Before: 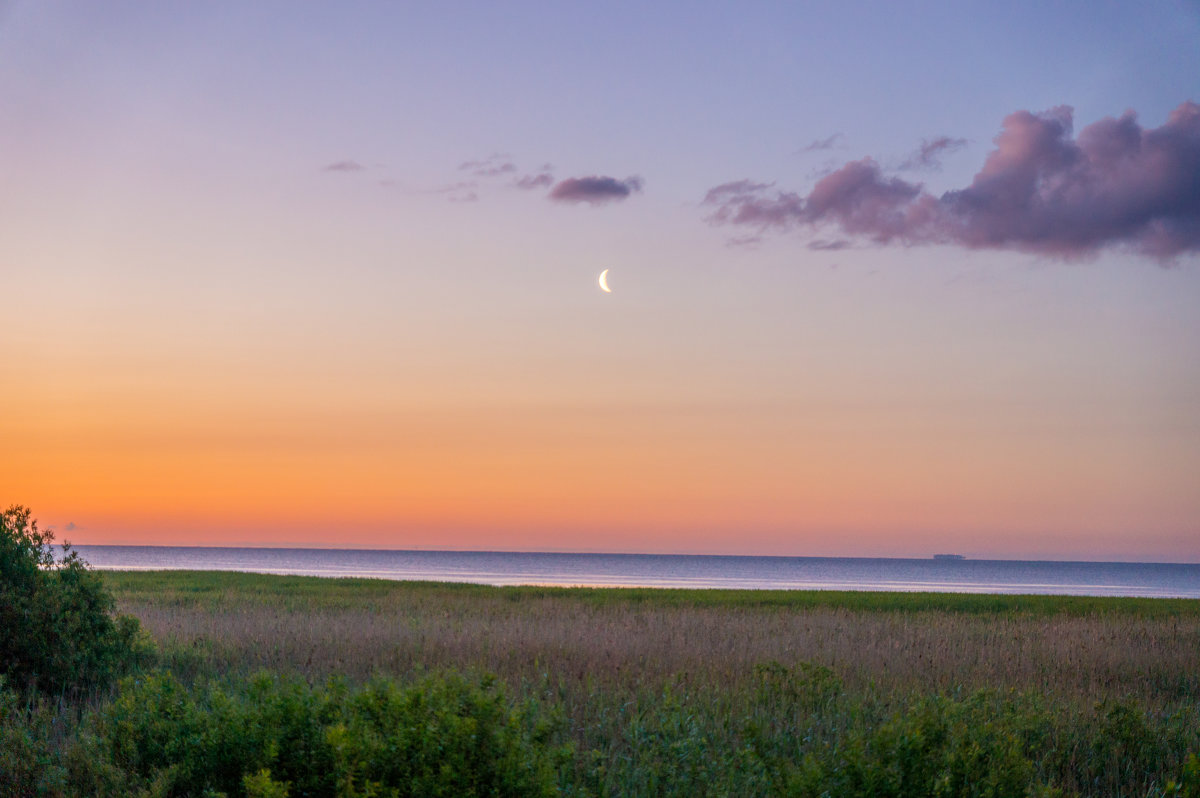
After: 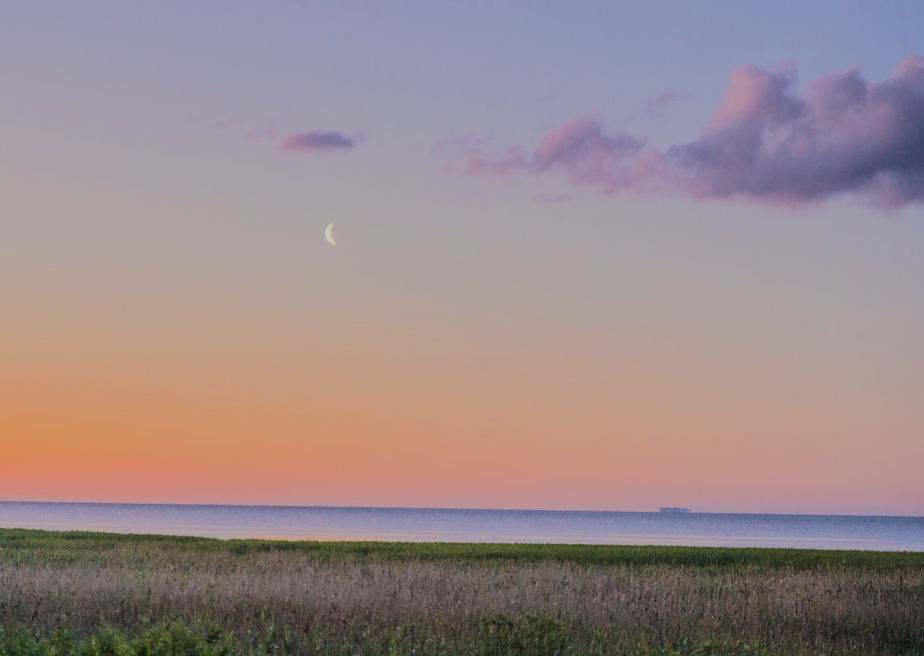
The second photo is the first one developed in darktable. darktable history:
exposure: black level correction -0.015, exposure -0.504 EV, compensate highlight preservation false
filmic rgb: black relative exposure -7.99 EV, white relative exposure 3.97 EV, hardness 4.17, contrast 0.998
tone equalizer: -8 EV -0.494 EV, -7 EV -0.318 EV, -6 EV -0.109 EV, -5 EV 0.383 EV, -4 EV 0.979 EV, -3 EV 0.79 EV, -2 EV -0.007 EV, -1 EV 0.124 EV, +0 EV -0.02 EV, edges refinement/feathering 500, mask exposure compensation -1.57 EV, preserve details no
crop: left 22.867%, top 5.916%, bottom 11.845%
